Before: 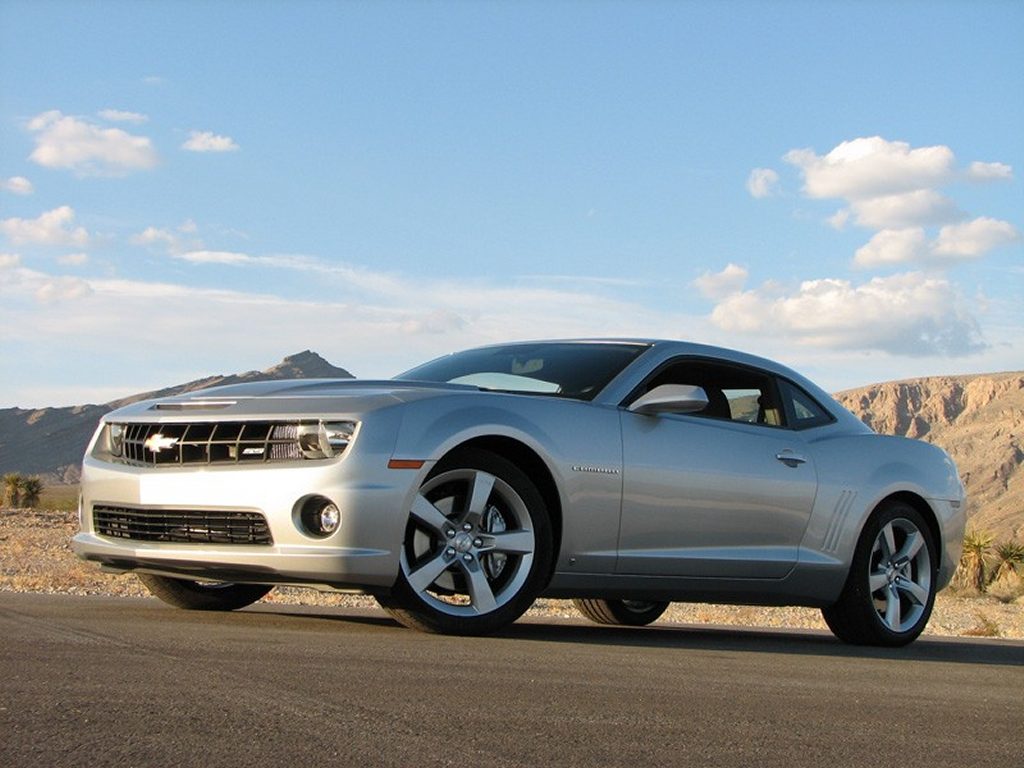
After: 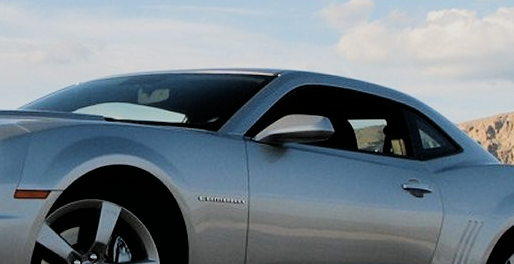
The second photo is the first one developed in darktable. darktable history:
crop: left 36.576%, top 35.164%, right 13.139%, bottom 30.363%
shadows and highlights: shadows 19.9, highlights -20.53, soften with gaussian
filmic rgb: black relative exposure -5.09 EV, white relative exposure 4 EV, hardness 2.89, contrast 1.298, highlights saturation mix -30.38%
